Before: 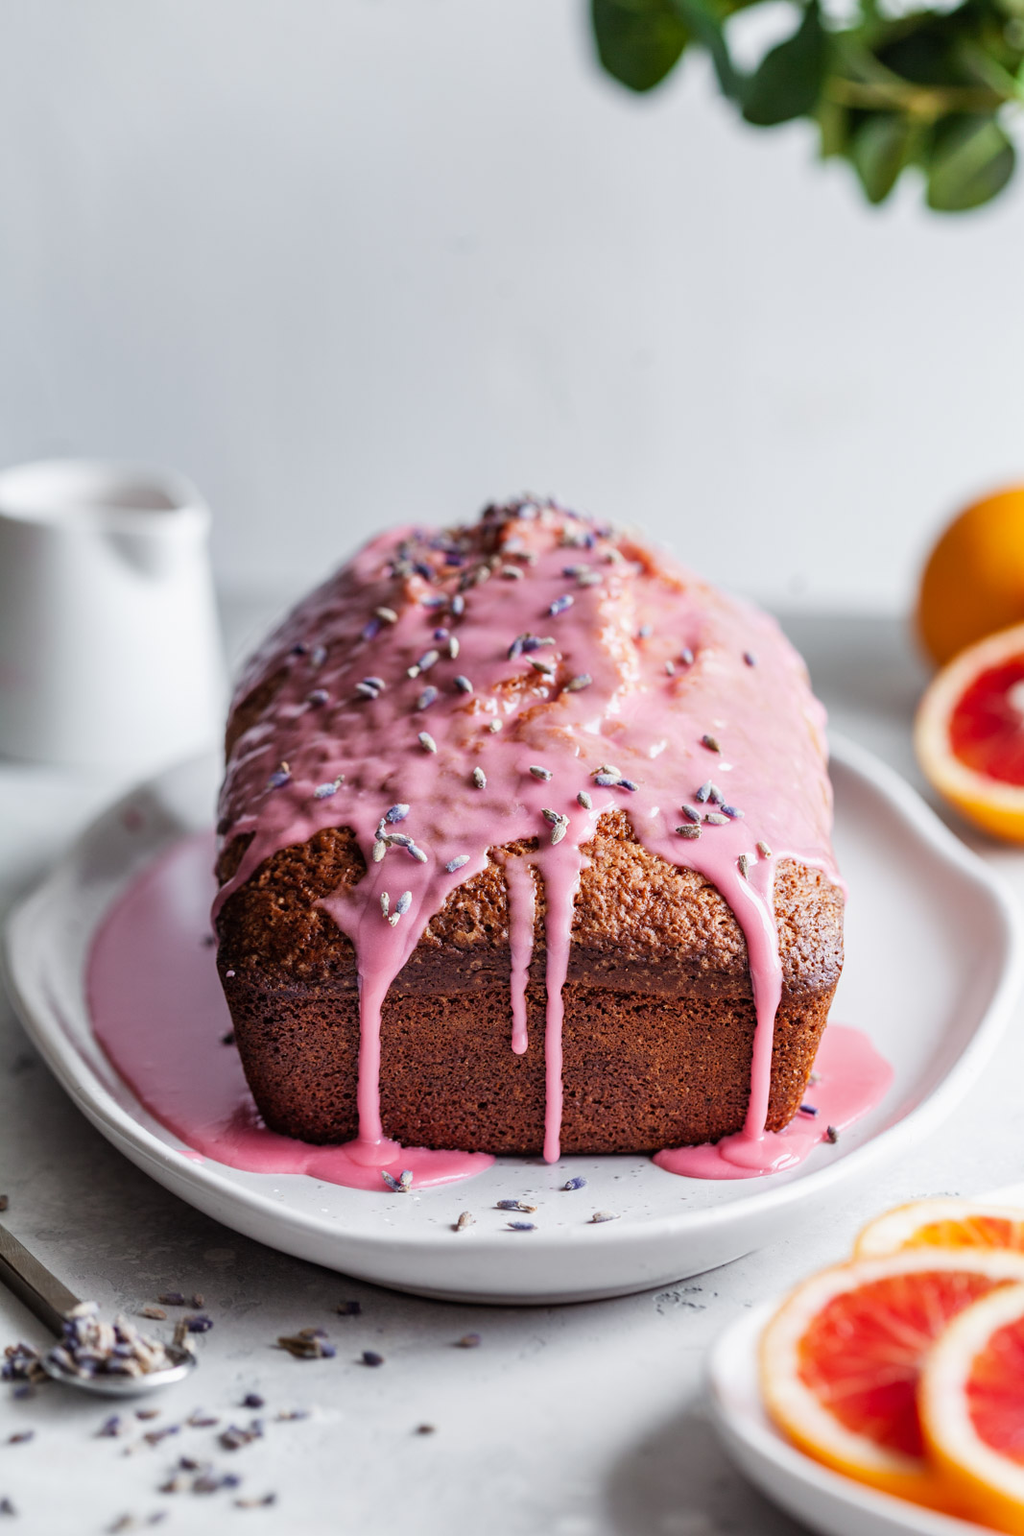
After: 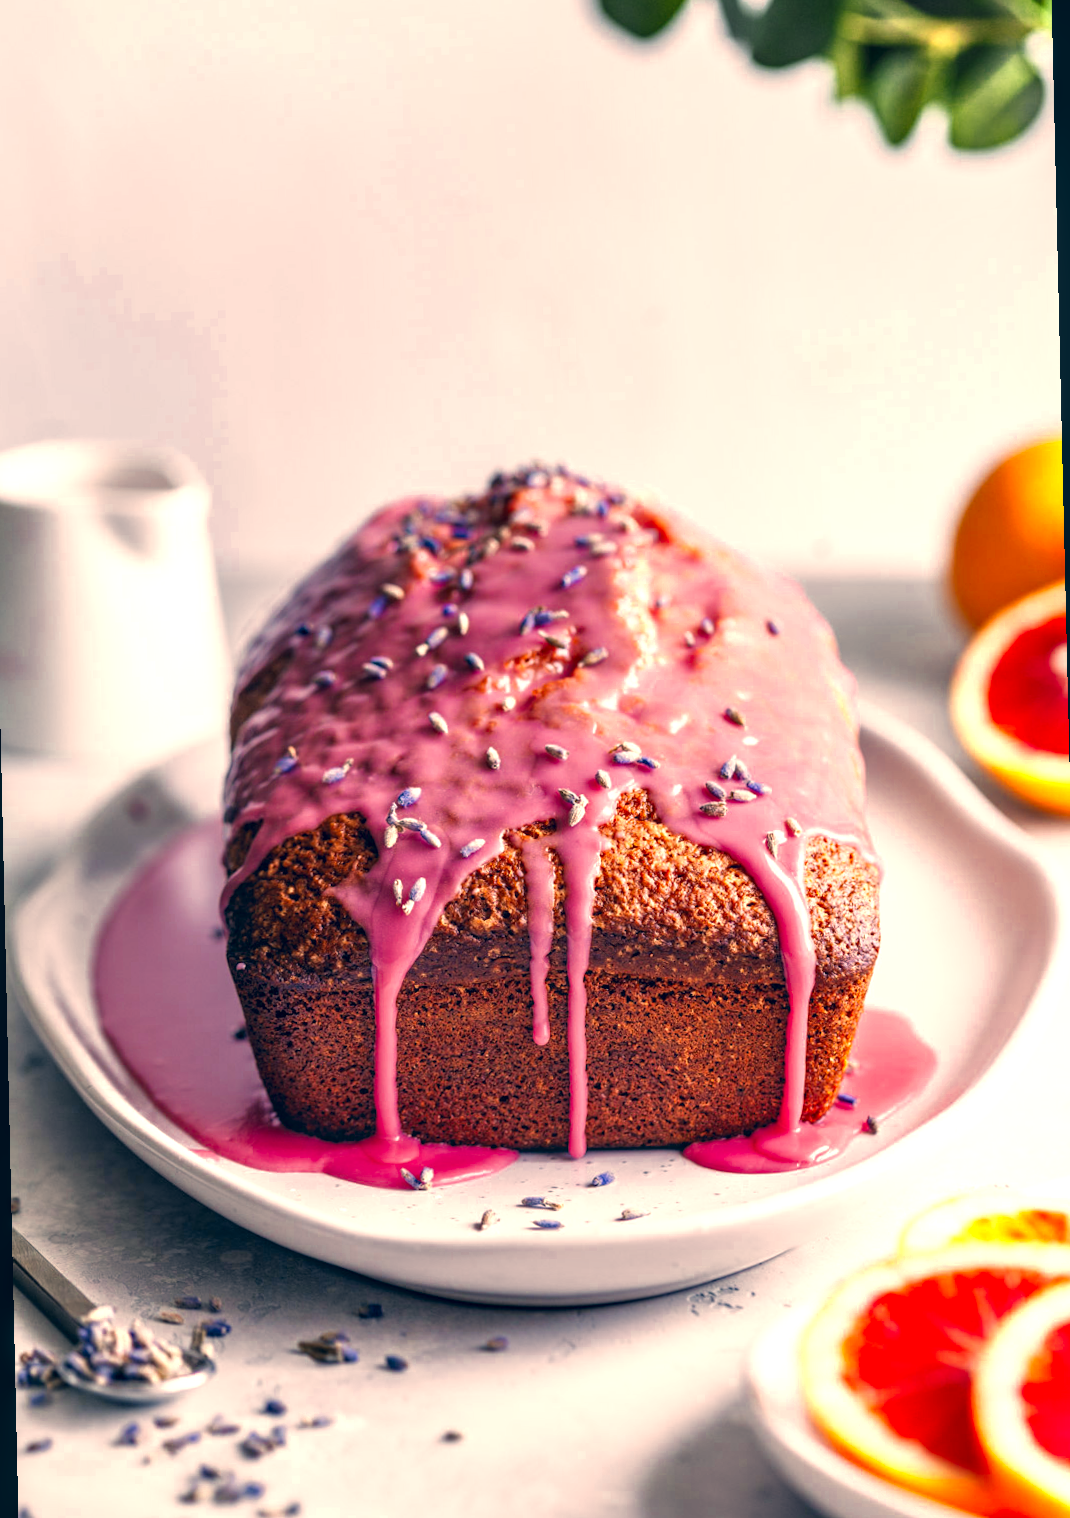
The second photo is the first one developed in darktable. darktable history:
exposure: exposure 0.6 EV, compensate highlight preservation false
rotate and perspective: rotation -1.32°, lens shift (horizontal) -0.031, crop left 0.015, crop right 0.985, crop top 0.047, crop bottom 0.982
color zones: curves: ch0 [(0.004, 0.305) (0.261, 0.623) (0.389, 0.399) (0.708, 0.571) (0.947, 0.34)]; ch1 [(0.025, 0.645) (0.229, 0.584) (0.326, 0.551) (0.484, 0.262) (0.757, 0.643)]
color correction: highlights a* 10.32, highlights b* 14.66, shadows a* -9.59, shadows b* -15.02
local contrast: on, module defaults
